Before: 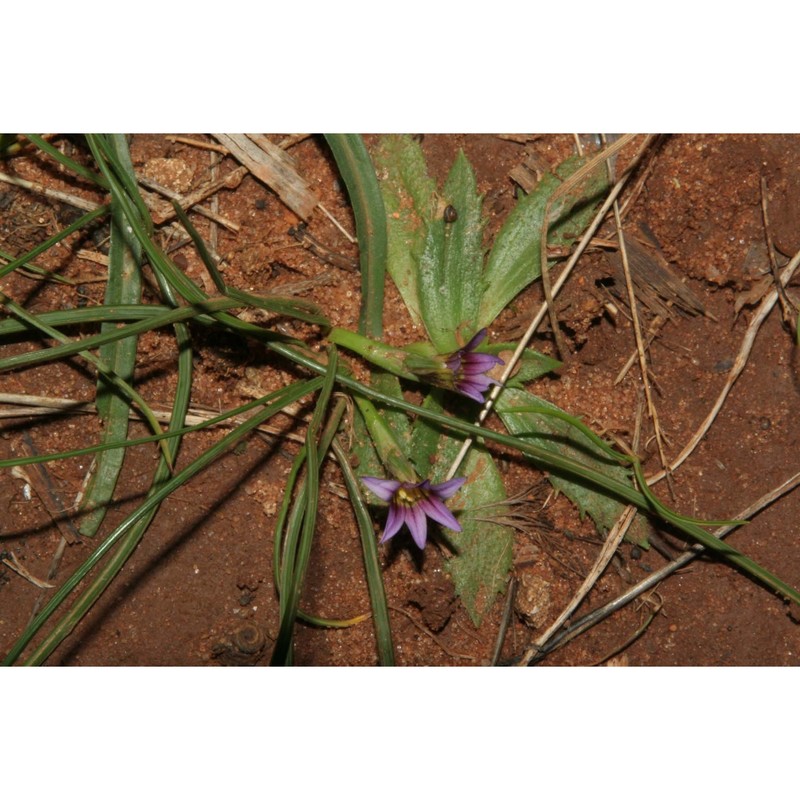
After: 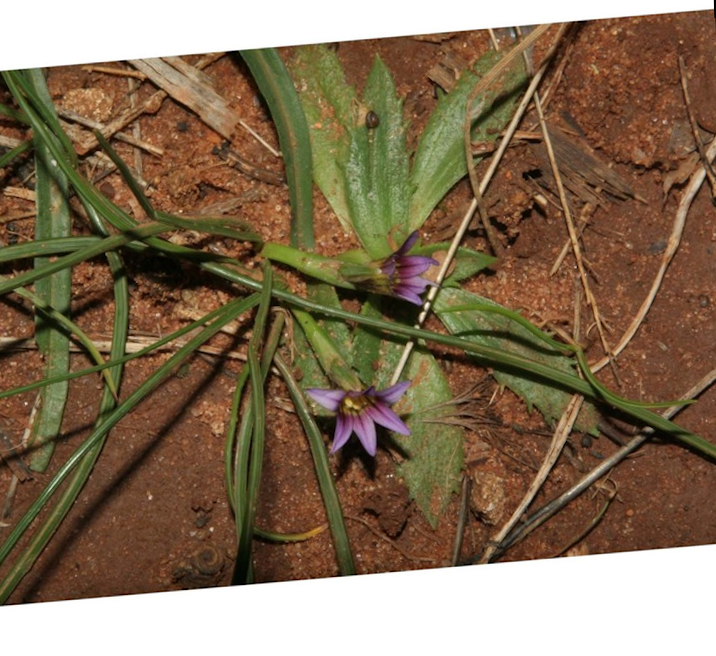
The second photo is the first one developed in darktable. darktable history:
rotate and perspective: rotation -3°, crop left 0.031, crop right 0.968, crop top 0.07, crop bottom 0.93
shadows and highlights: soften with gaussian
crop and rotate: angle 1.96°, left 5.673%, top 5.673%
